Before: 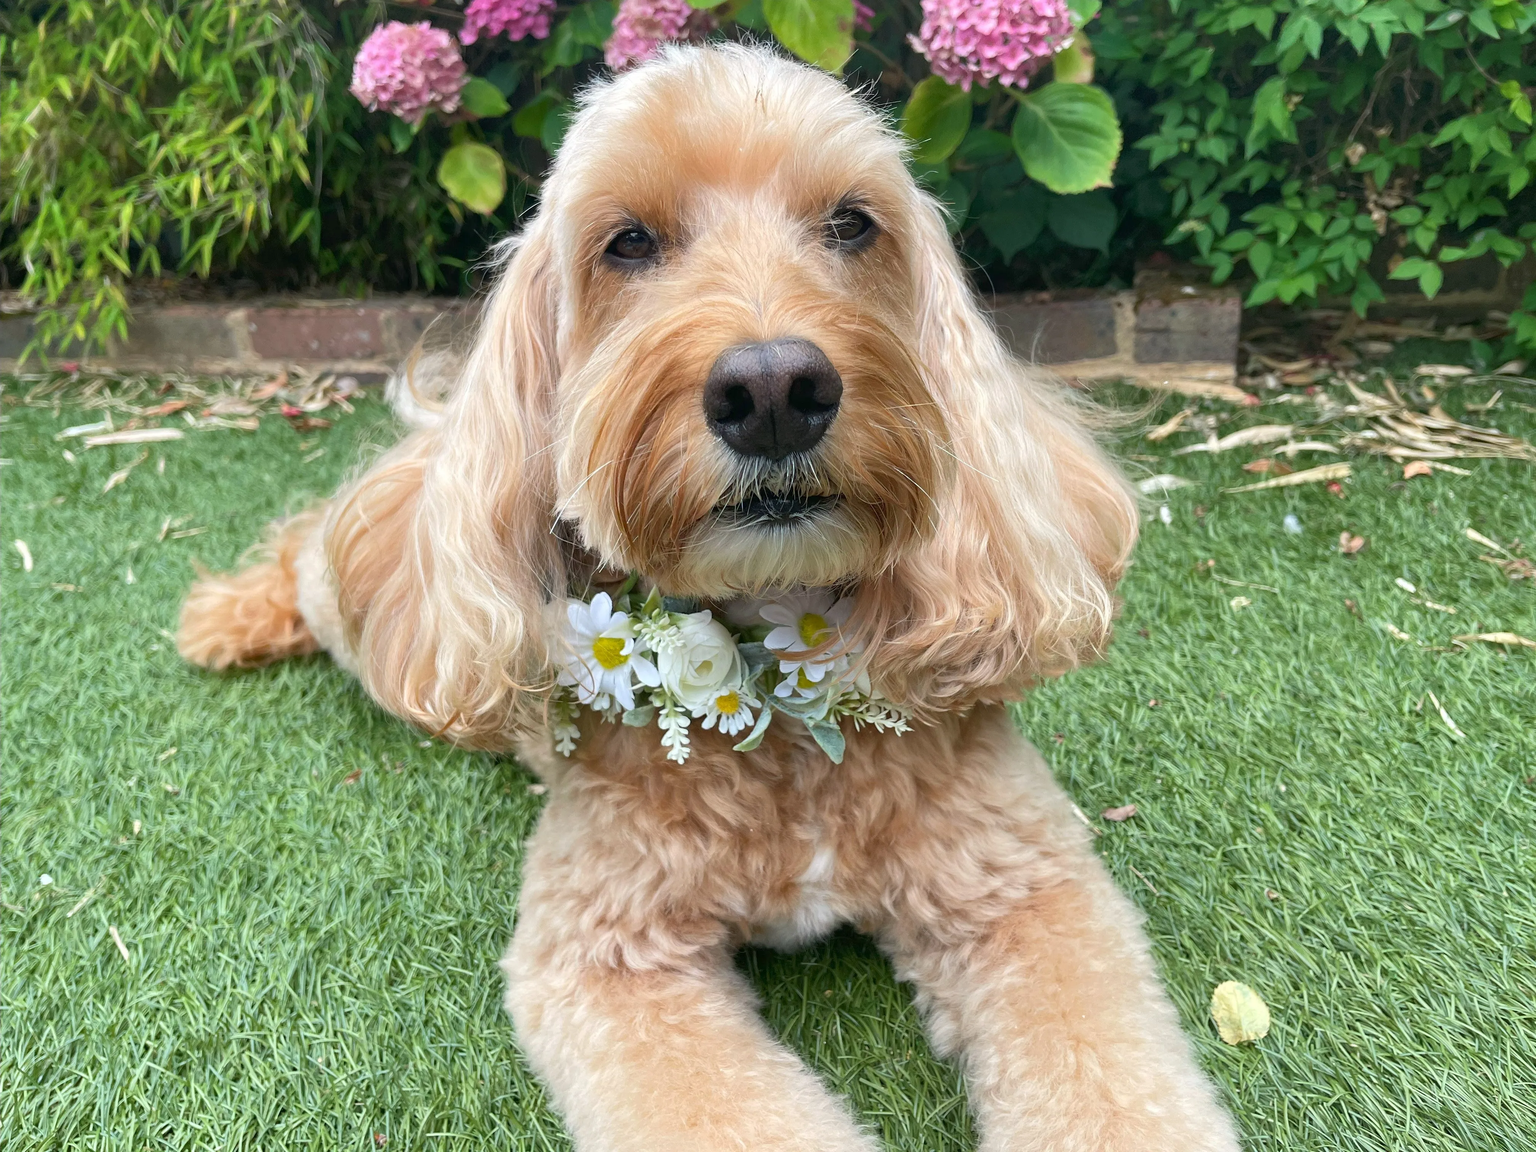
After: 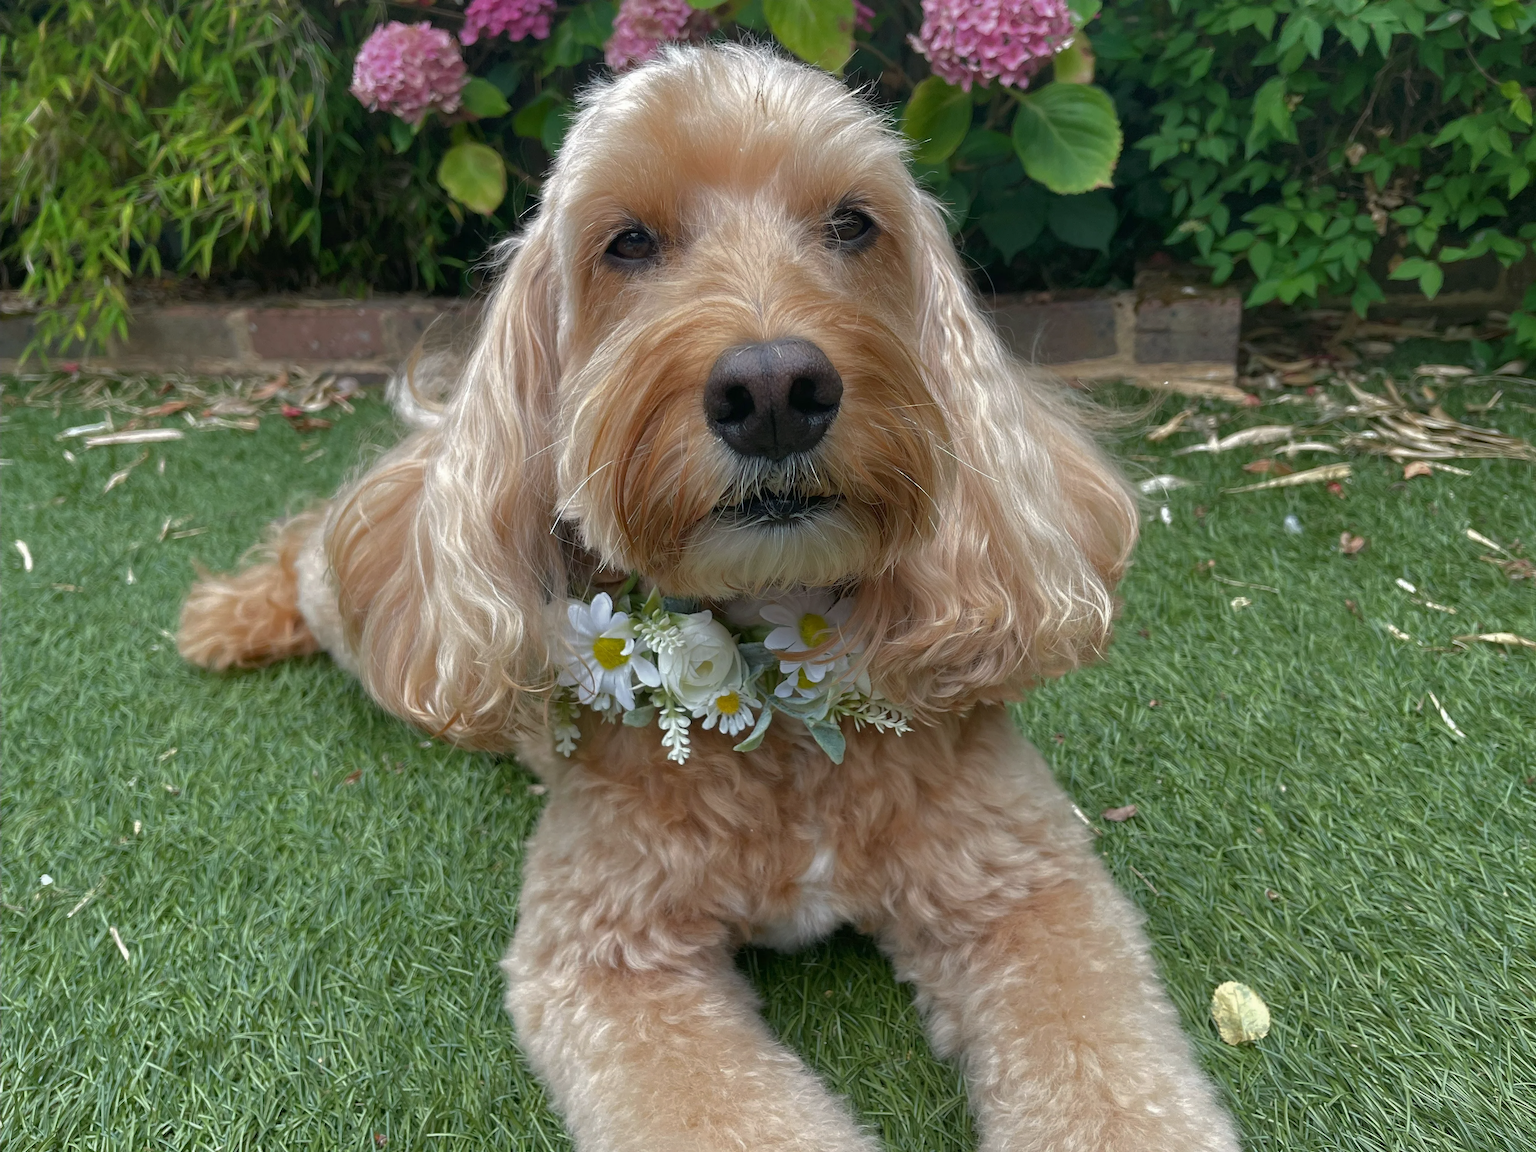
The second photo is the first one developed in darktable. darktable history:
base curve: curves: ch0 [(0, 0) (0.826, 0.587) (1, 1)]
